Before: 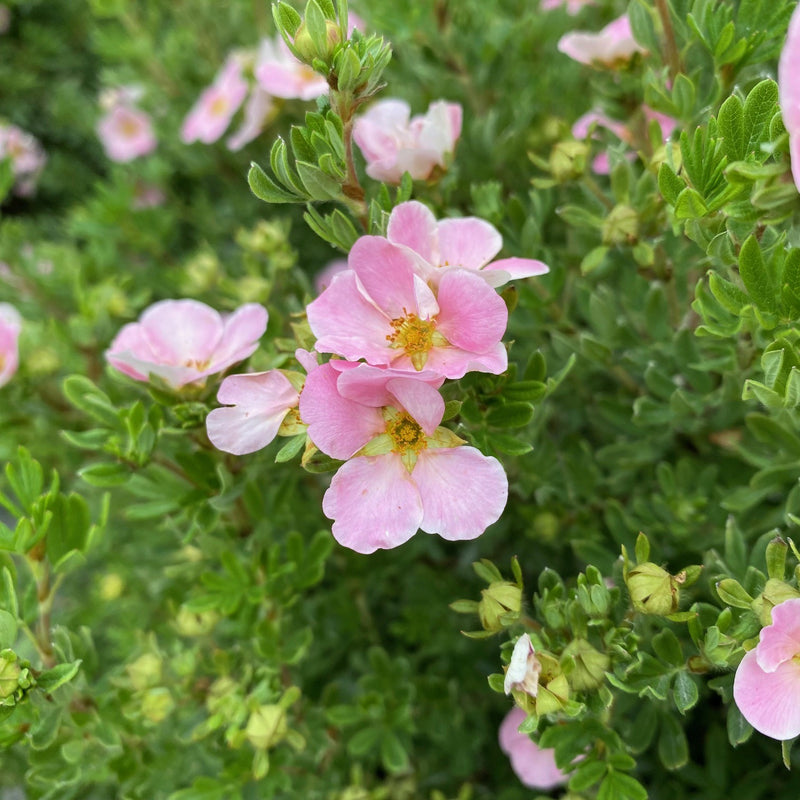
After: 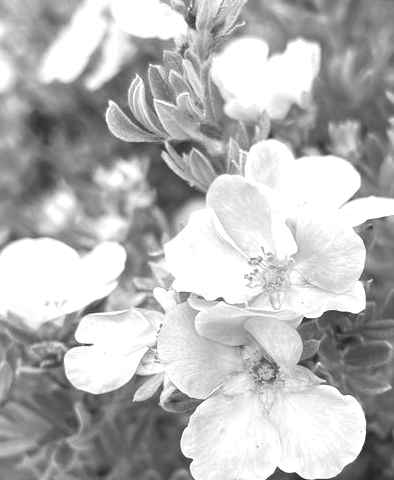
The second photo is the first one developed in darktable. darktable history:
graduated density: rotation -180°, offset 24.95
monochrome: on, module defaults
exposure: black level correction 0, exposure 1.1 EV, compensate exposure bias true, compensate highlight preservation false
tone equalizer: on, module defaults
crop: left 17.835%, top 7.675%, right 32.881%, bottom 32.213%
